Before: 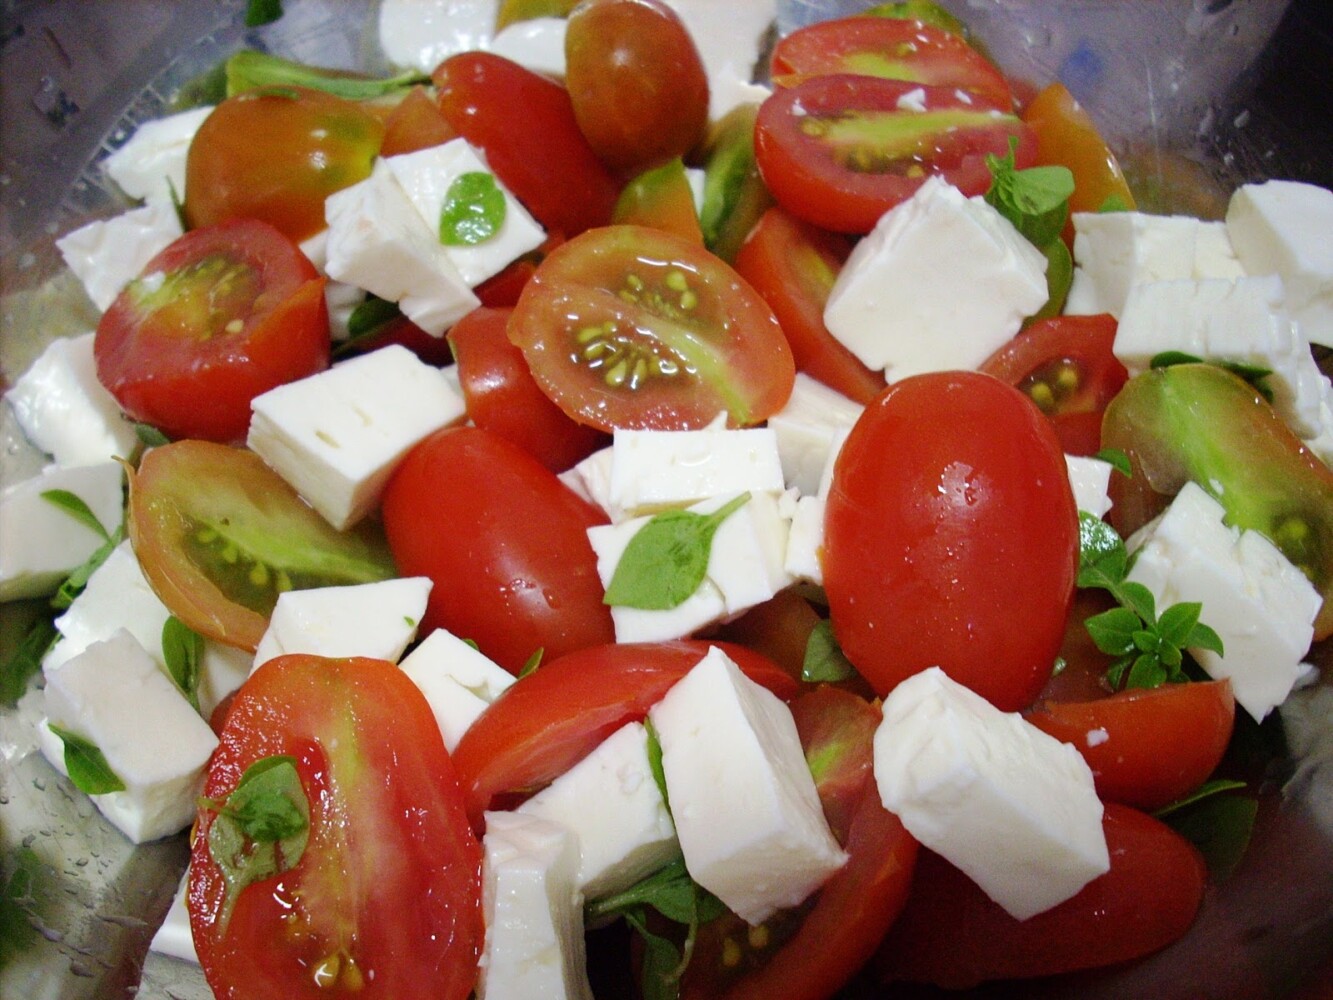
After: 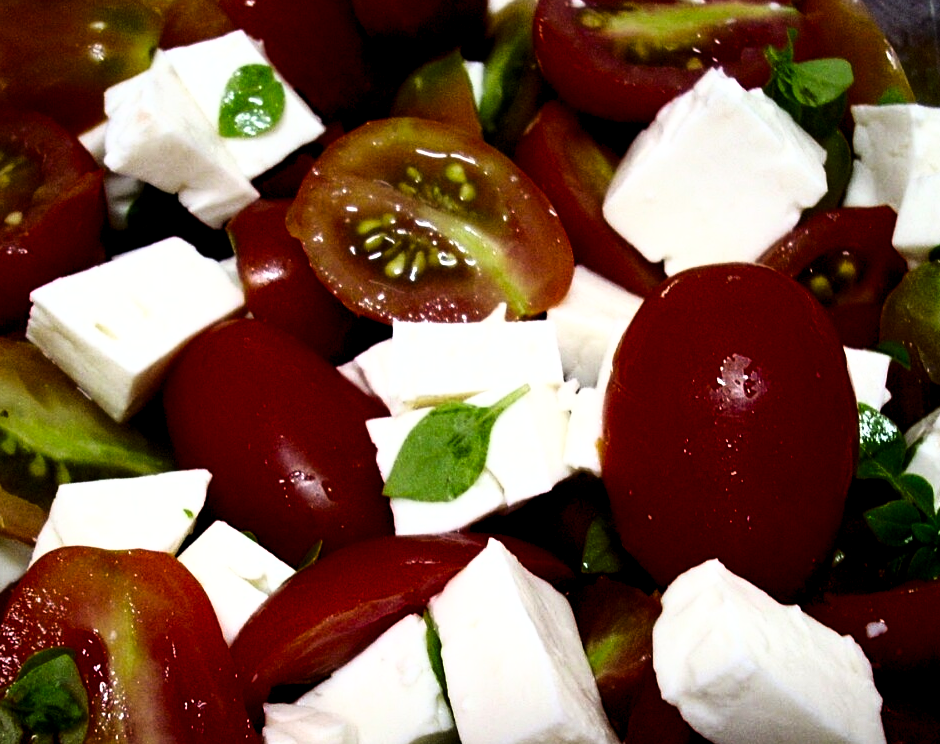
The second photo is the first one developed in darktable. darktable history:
contrast brightness saturation: contrast 0.12, brightness -0.118, saturation 0.204
shadows and highlights: shadows -61.54, white point adjustment -5.19, highlights 61.09
crop and rotate: left 16.582%, top 10.802%, right 12.893%, bottom 14.725%
levels: levels [0.129, 0.519, 0.867]
